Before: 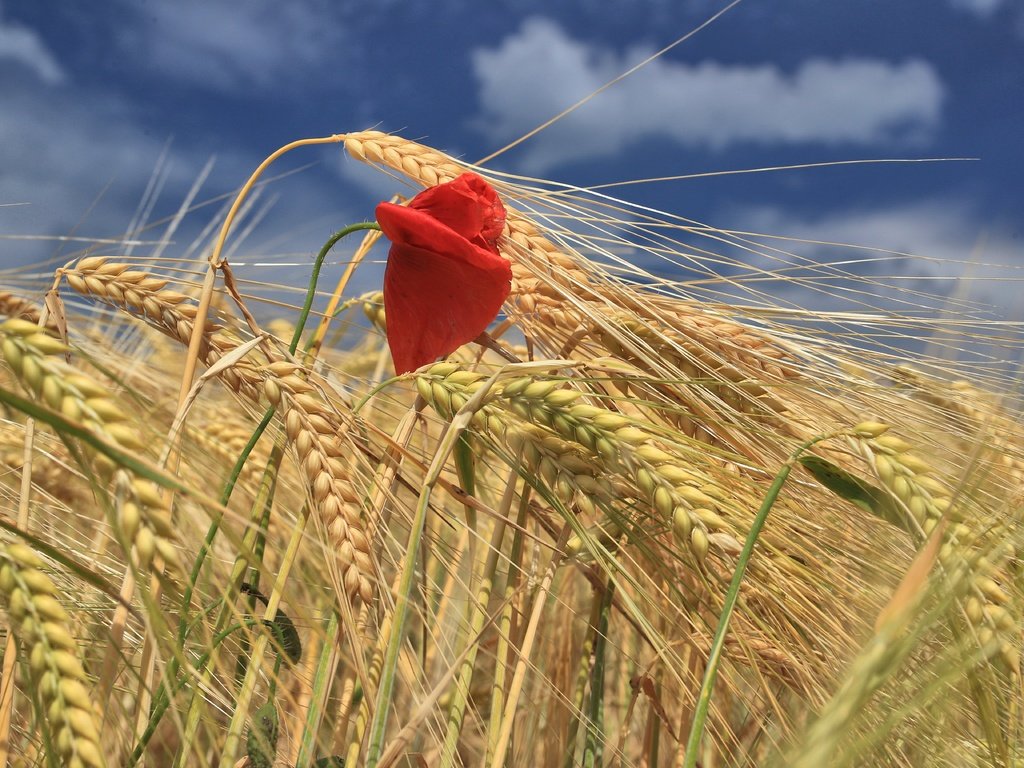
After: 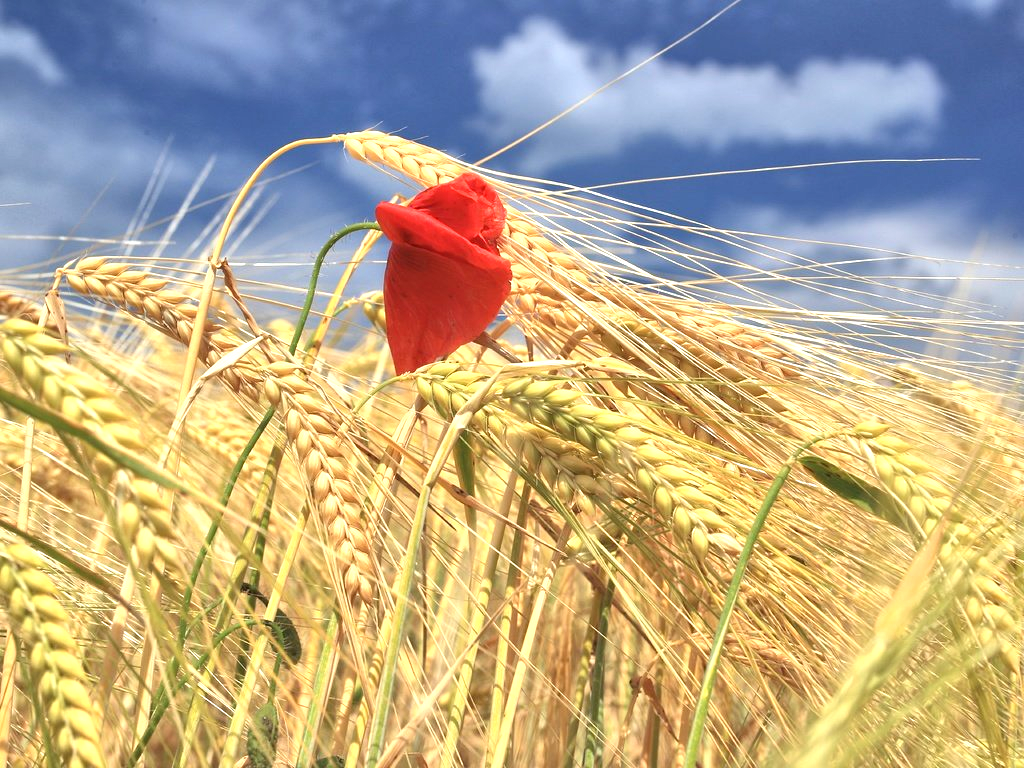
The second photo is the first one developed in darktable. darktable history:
exposure: black level correction 0, exposure 0.951 EV, compensate exposure bias true, compensate highlight preservation false
